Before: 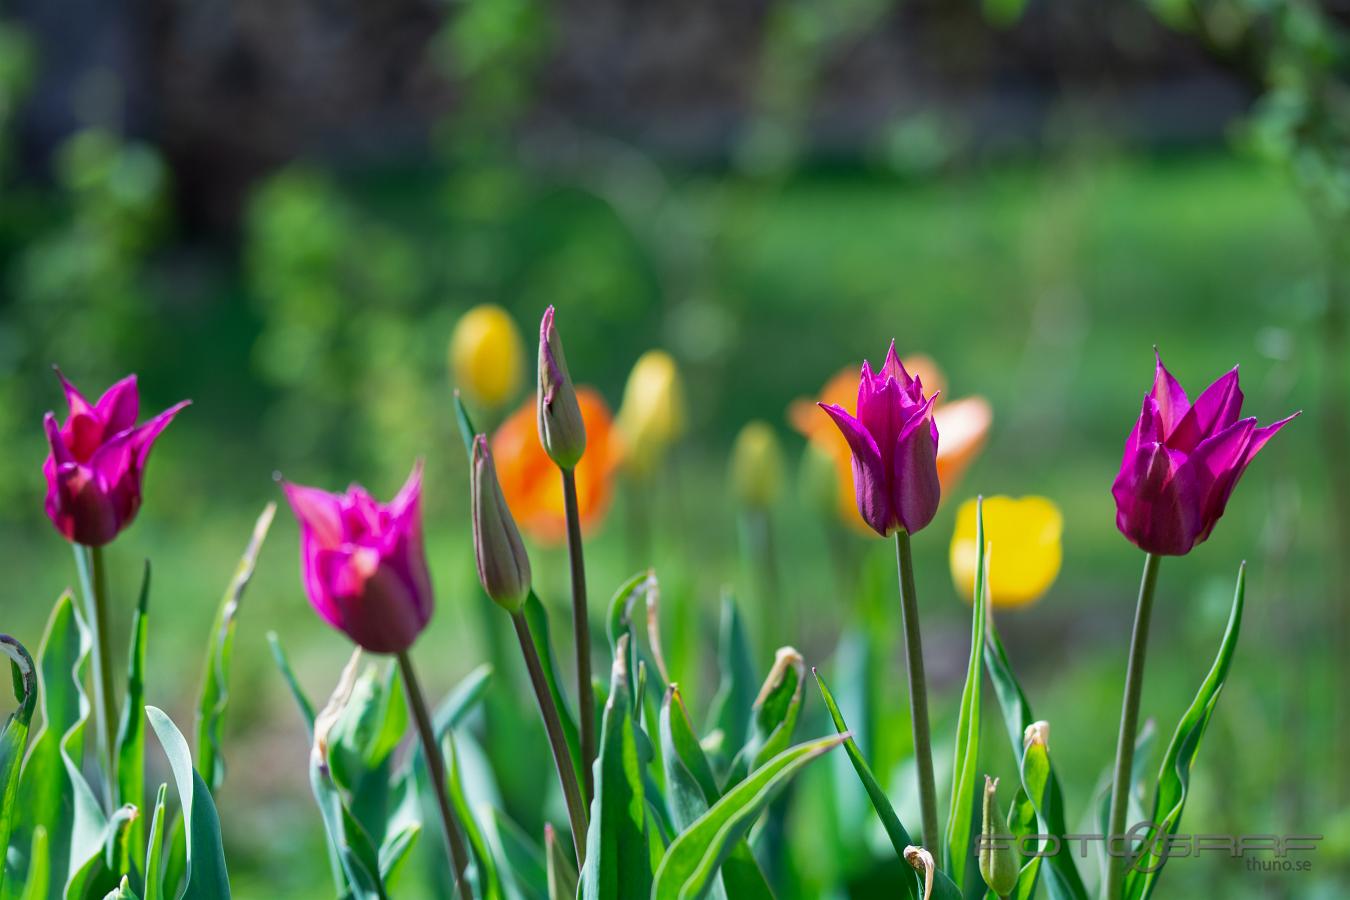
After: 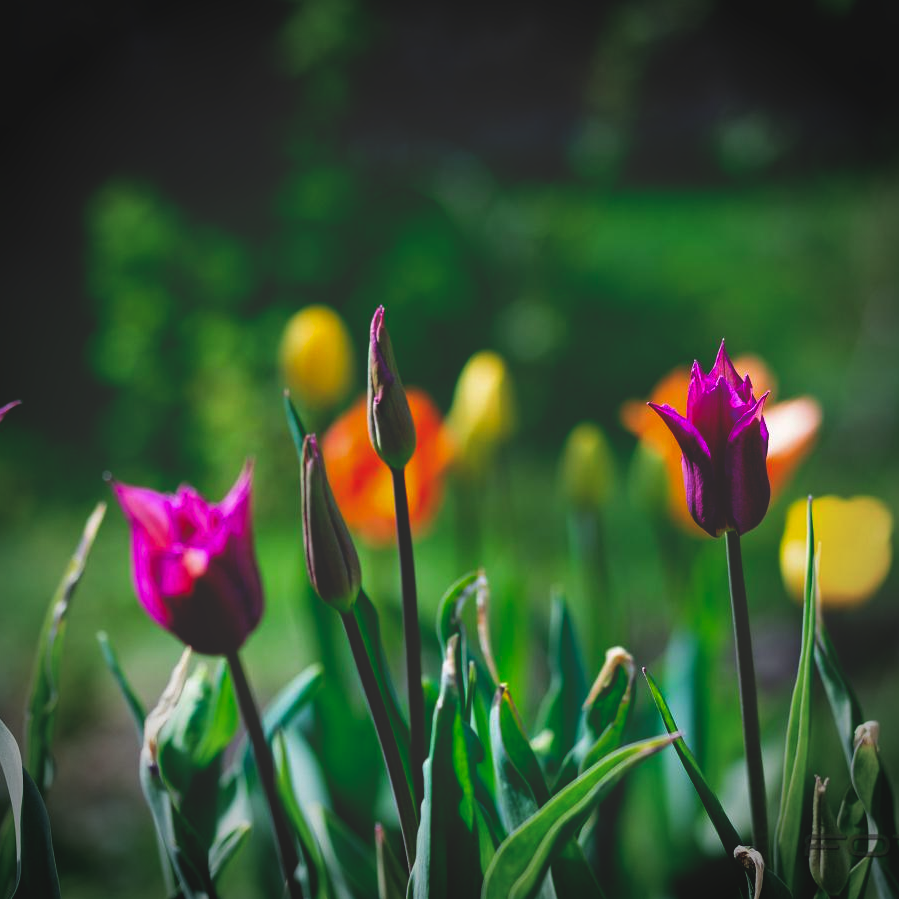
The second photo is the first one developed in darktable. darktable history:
crop and rotate: left 12.648%, right 20.685%
exposure: compensate highlight preservation false
base curve: curves: ch0 [(0, 0.02) (0.083, 0.036) (1, 1)], preserve colors none
vignetting: fall-off start 75%, brightness -0.692, width/height ratio 1.084
